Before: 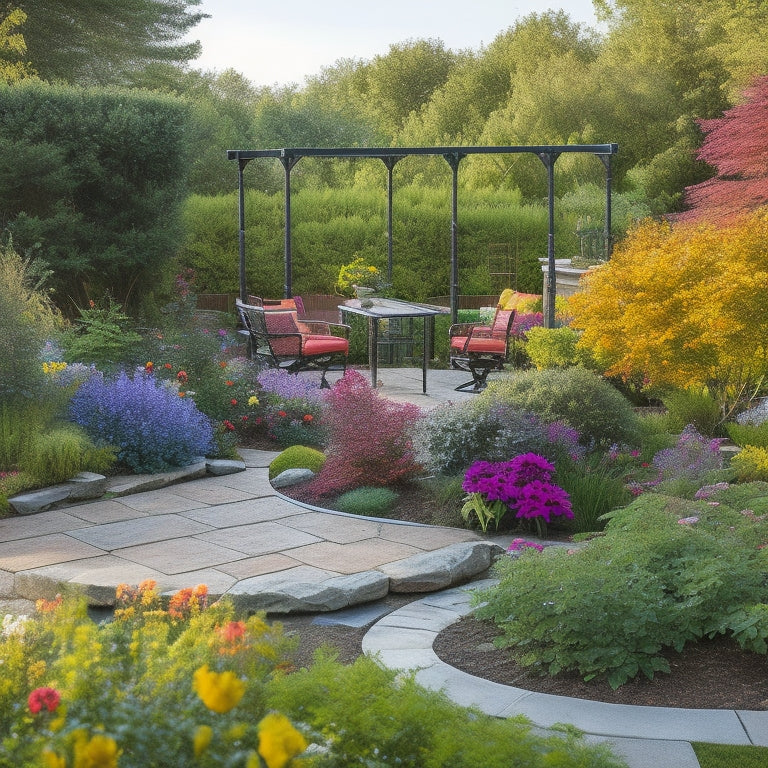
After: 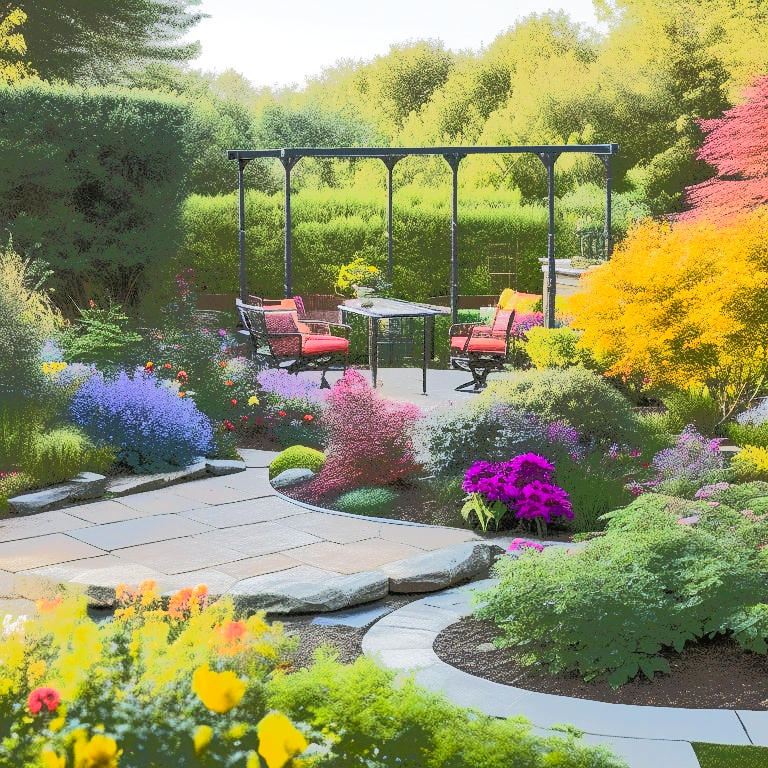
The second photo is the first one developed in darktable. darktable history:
tone equalizer: -7 EV -0.65 EV, -6 EV 0.996 EV, -5 EV -0.439 EV, -4 EV 0.455 EV, -3 EV 0.408 EV, -2 EV 0.178 EV, -1 EV -0.142 EV, +0 EV -0.384 EV, edges refinement/feathering 500, mask exposure compensation -1.57 EV, preserve details no
tone curve: curves: ch0 [(0, 0) (0.051, 0.027) (0.096, 0.071) (0.241, 0.247) (0.455, 0.52) (0.594, 0.692) (0.715, 0.845) (0.84, 0.936) (1, 1)]; ch1 [(0, 0) (0.1, 0.038) (0.318, 0.243) (0.399, 0.351) (0.478, 0.469) (0.499, 0.499) (0.534, 0.549) (0.565, 0.605) (0.601, 0.644) (0.666, 0.701) (1, 1)]; ch2 [(0, 0) (0.453, 0.45) (0.479, 0.483) (0.504, 0.499) (0.52, 0.508) (0.561, 0.573) (0.592, 0.617) (0.824, 0.815) (1, 1)], preserve colors none
